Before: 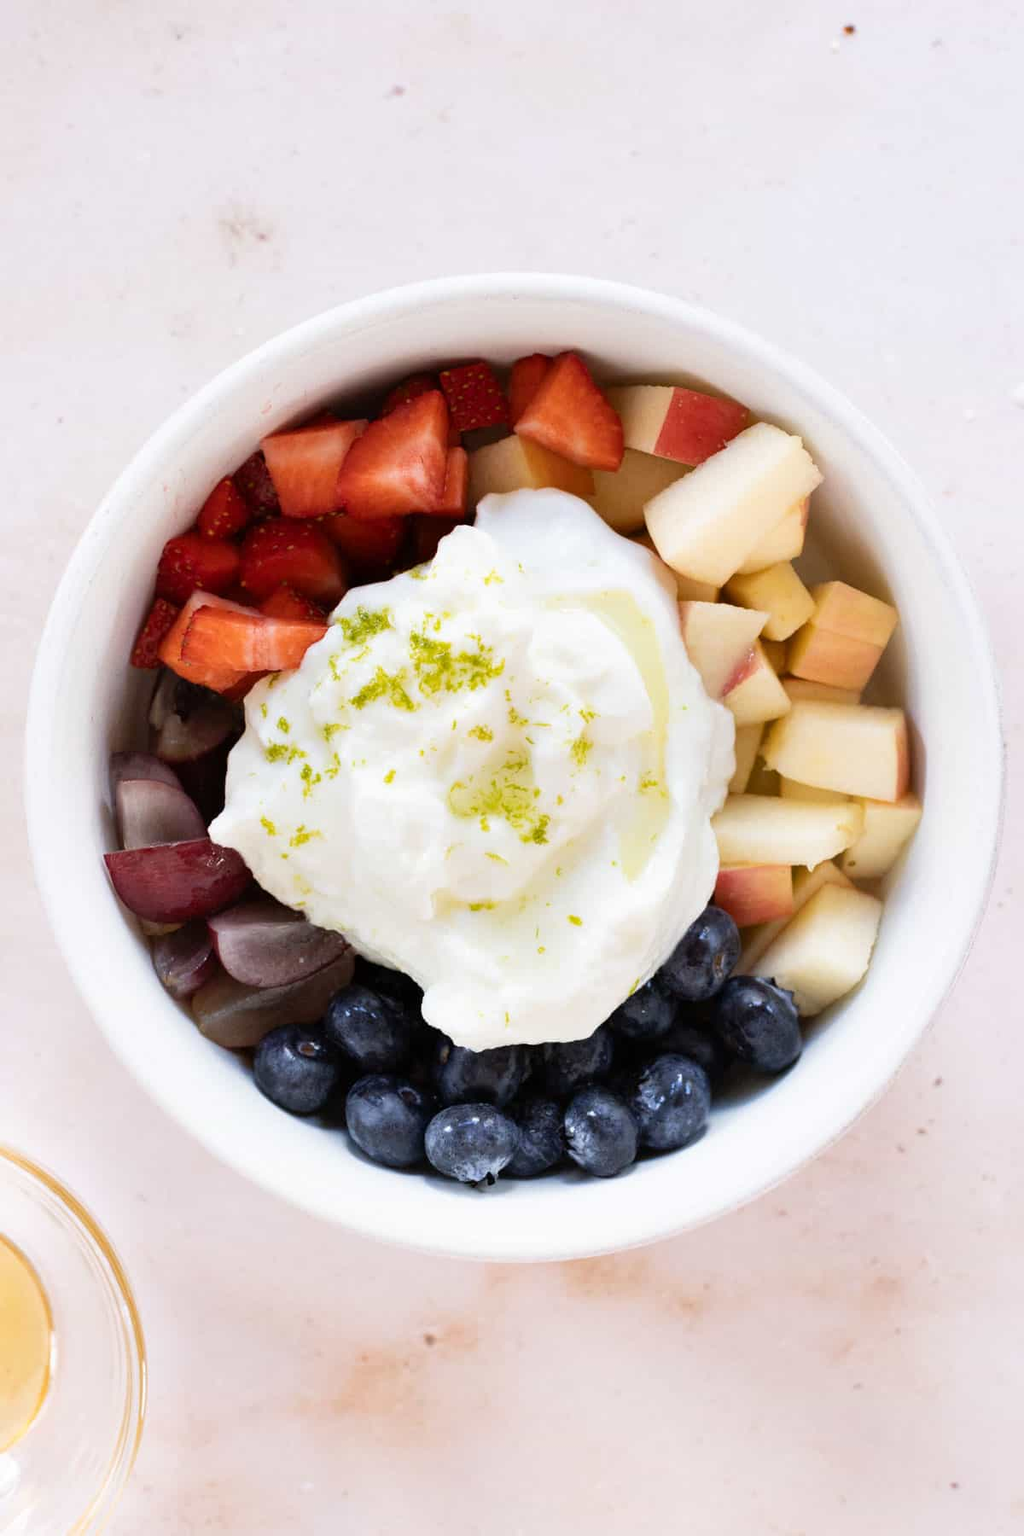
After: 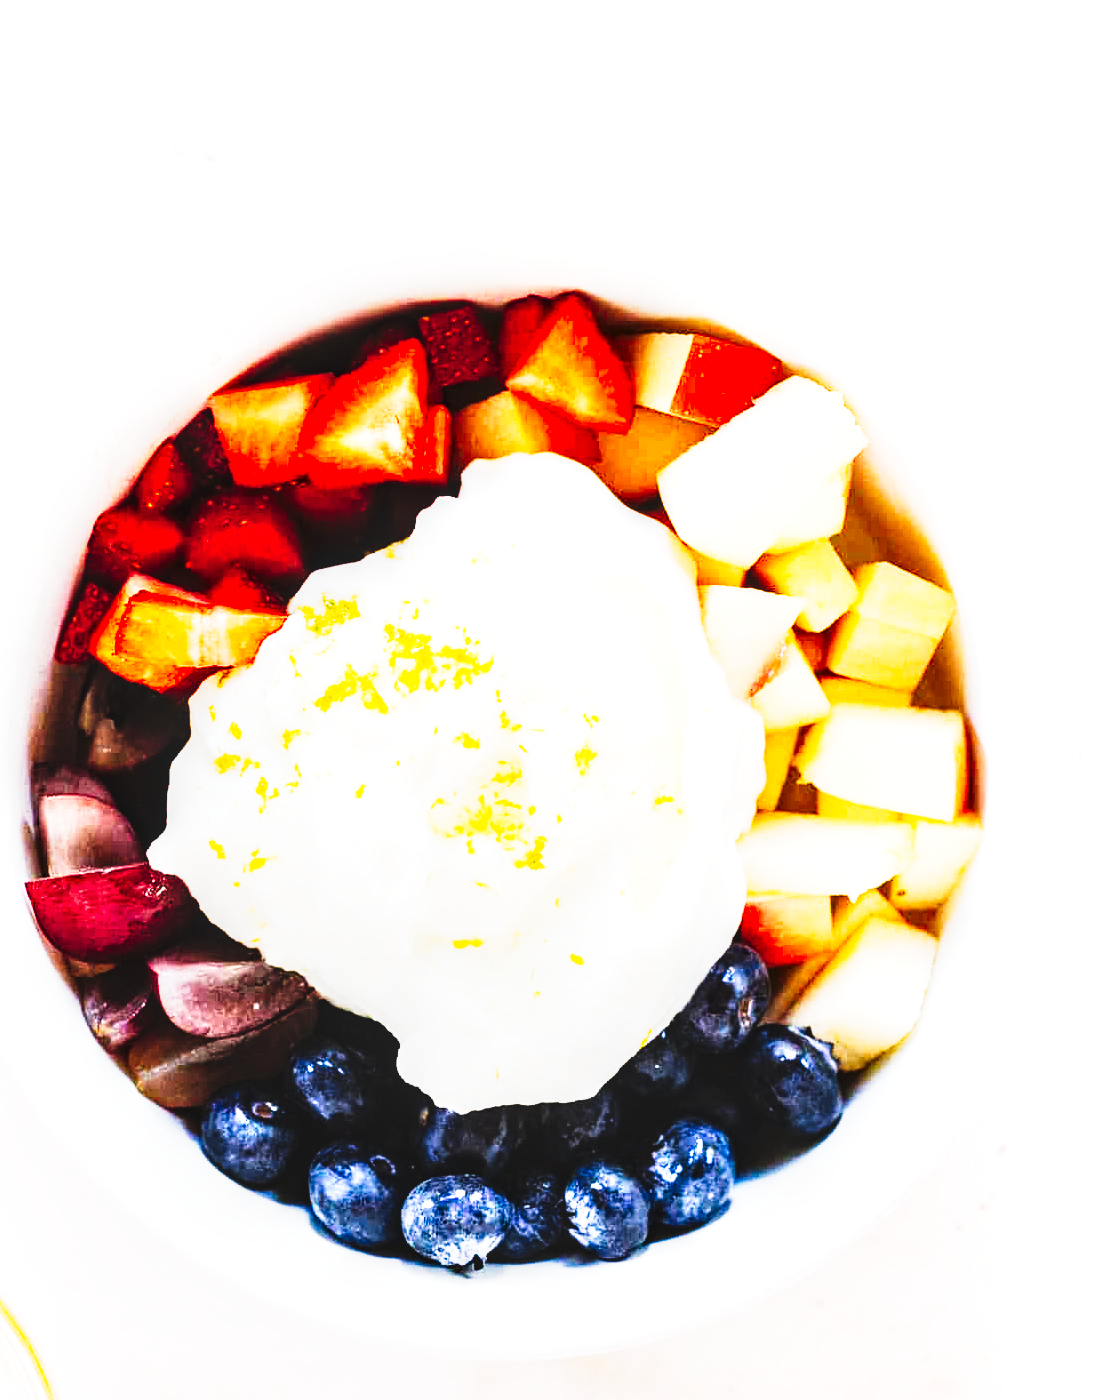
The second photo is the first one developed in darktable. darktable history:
crop: left 8.155%, top 6.611%, bottom 15.385%
haze removal: compatibility mode true, adaptive false
sharpen: amount 0.2
local contrast: on, module defaults
exposure: black level correction 0.001, exposure 1 EV, compensate highlight preservation false
tone curve: curves: ch0 [(0, 0) (0.003, 0.001) (0.011, 0.005) (0.025, 0.009) (0.044, 0.014) (0.069, 0.018) (0.1, 0.025) (0.136, 0.029) (0.177, 0.042) (0.224, 0.064) (0.277, 0.107) (0.335, 0.182) (0.399, 0.3) (0.468, 0.462) (0.543, 0.639) (0.623, 0.802) (0.709, 0.916) (0.801, 0.963) (0.898, 0.988) (1, 1)], preserve colors none
